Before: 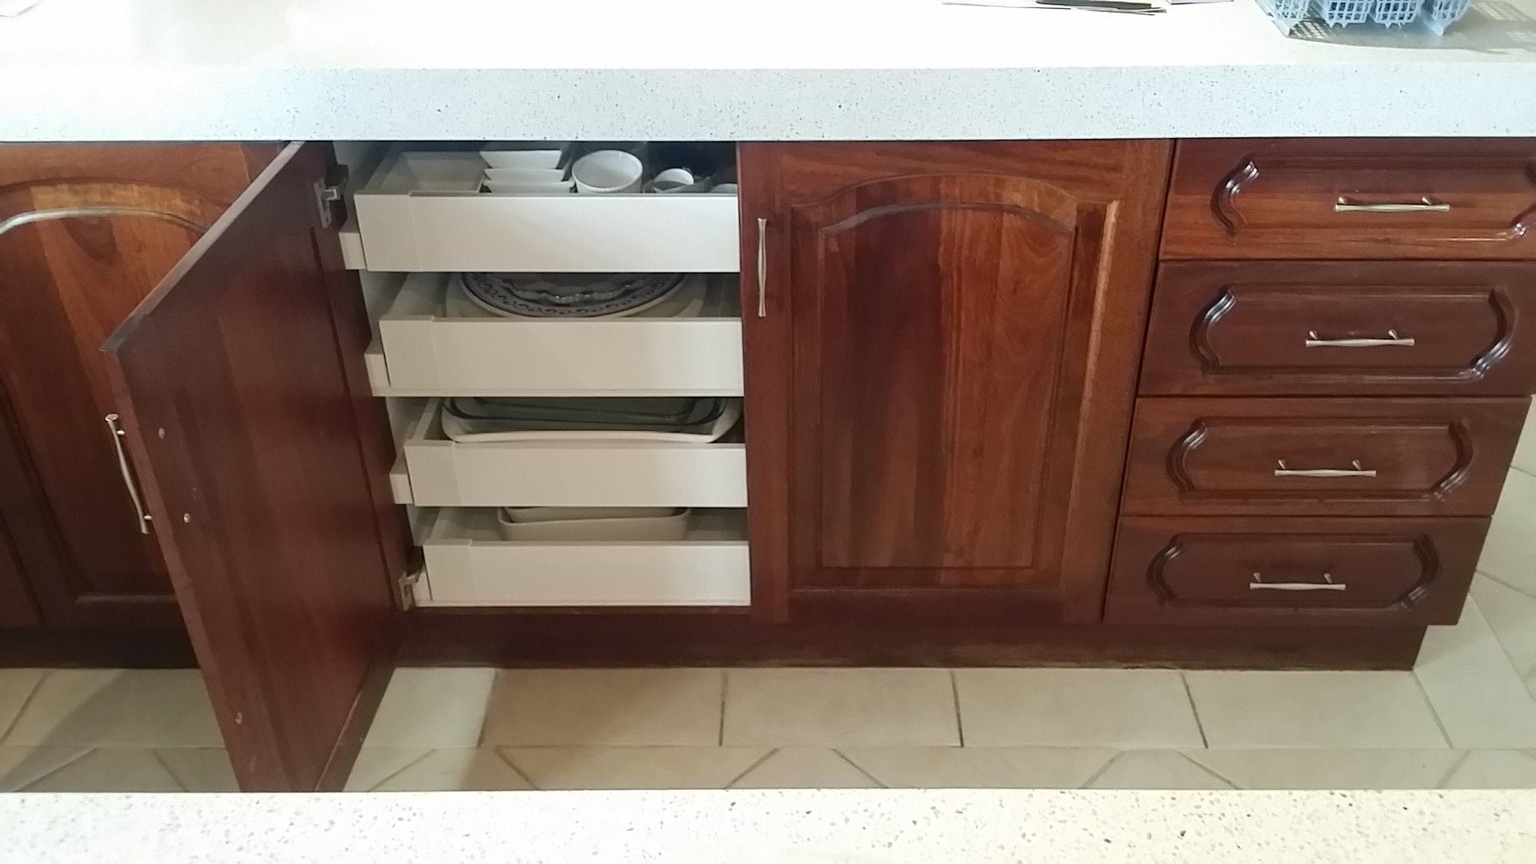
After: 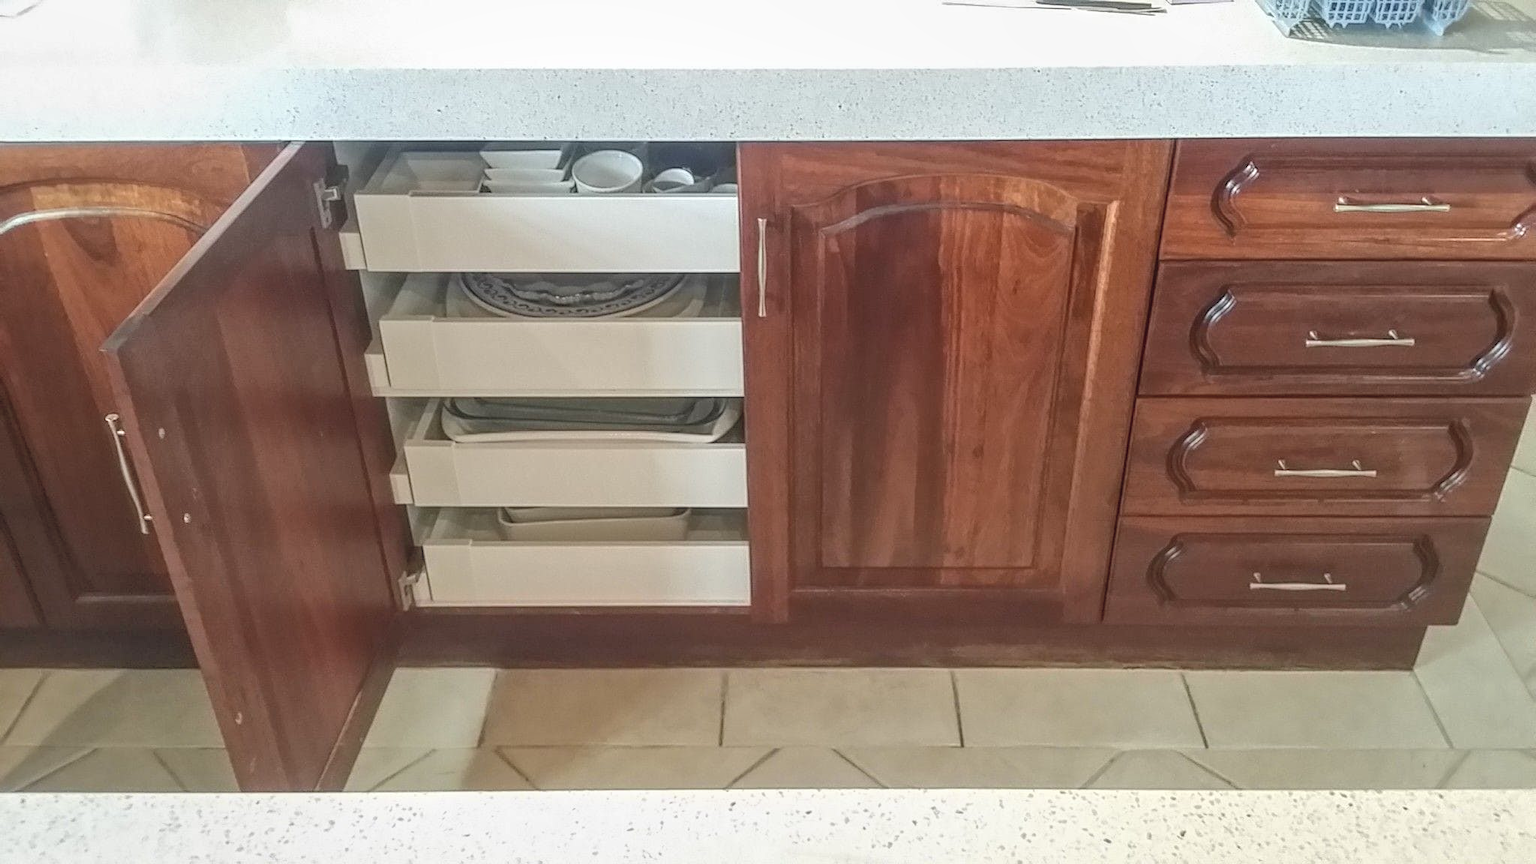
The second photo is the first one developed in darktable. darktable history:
local contrast: highlights 66%, shadows 33%, detail 166%, midtone range 0.2
base curve: exposure shift 0, preserve colors none
